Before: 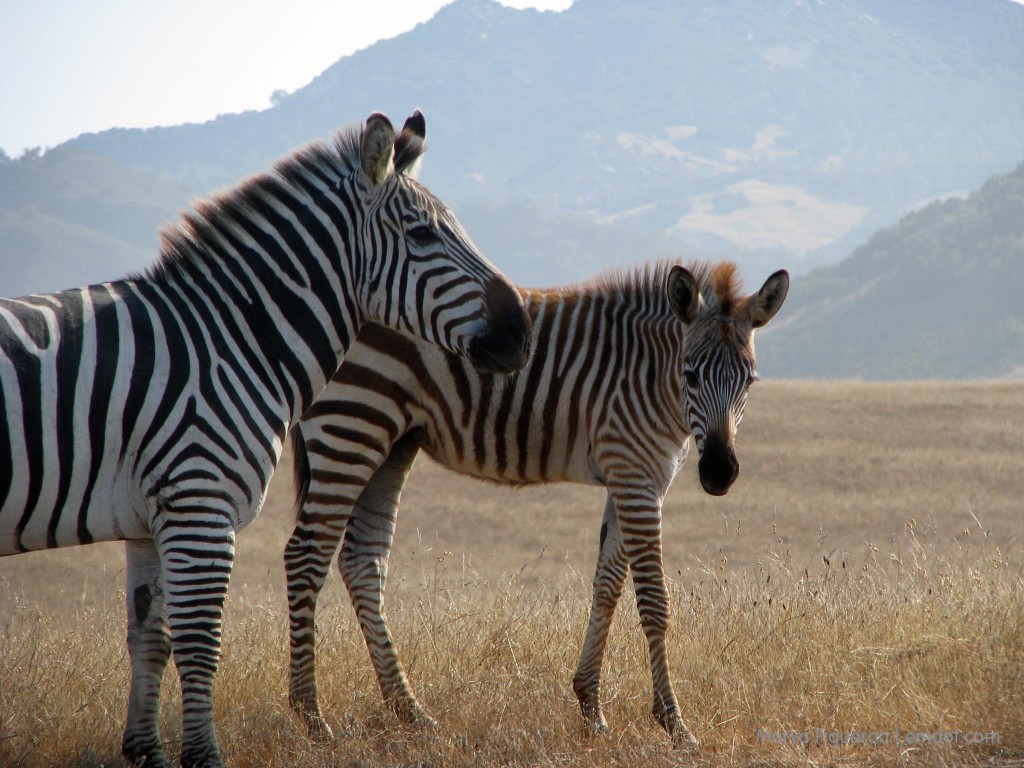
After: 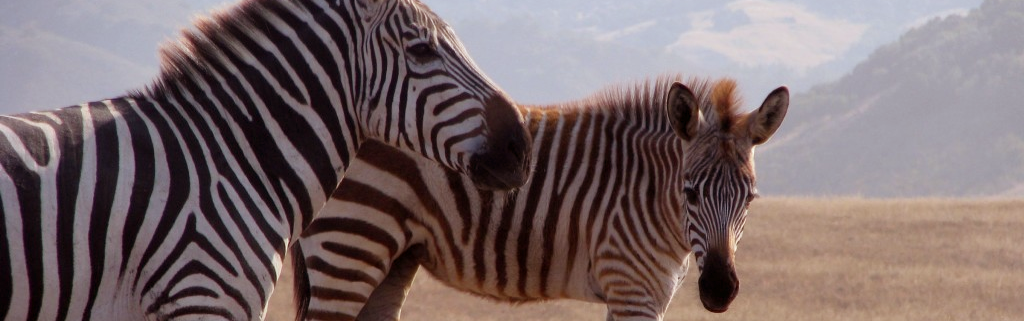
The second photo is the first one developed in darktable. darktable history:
rgb levels: mode RGB, independent channels, levels [[0, 0.474, 1], [0, 0.5, 1], [0, 0.5, 1]]
crop and rotate: top 23.84%, bottom 34.294%
